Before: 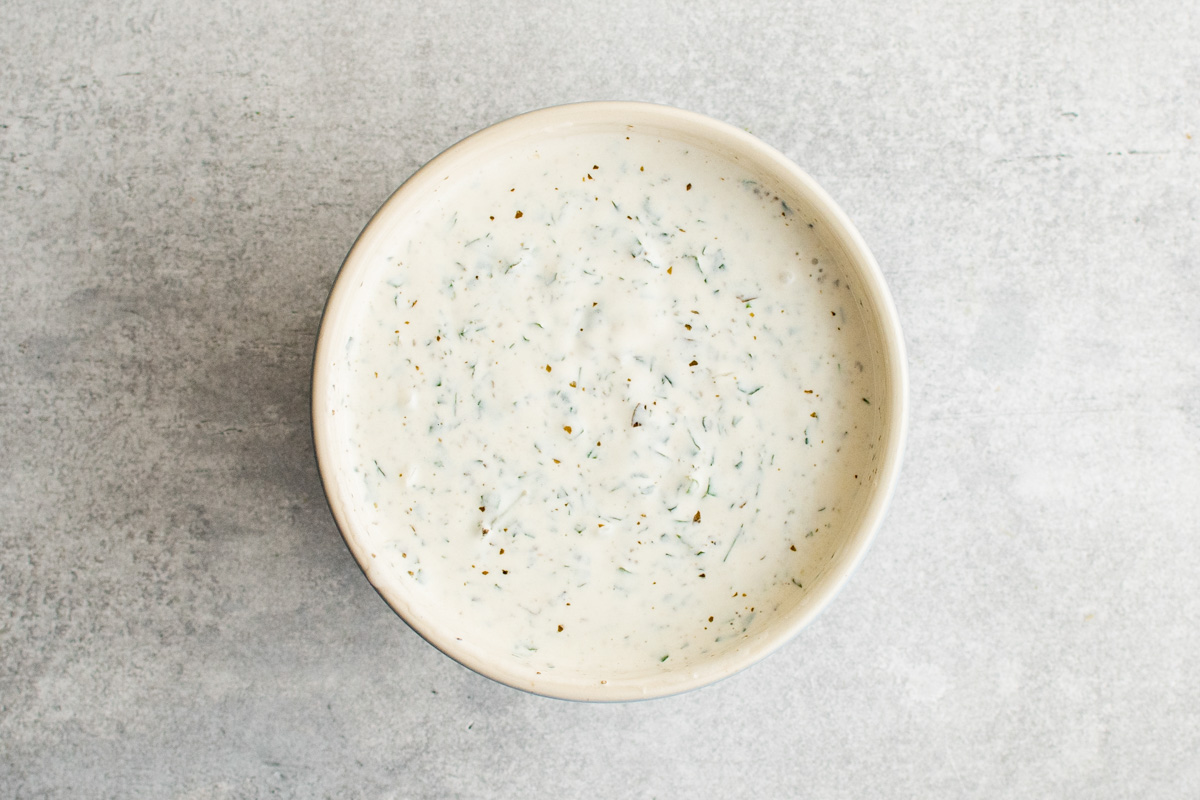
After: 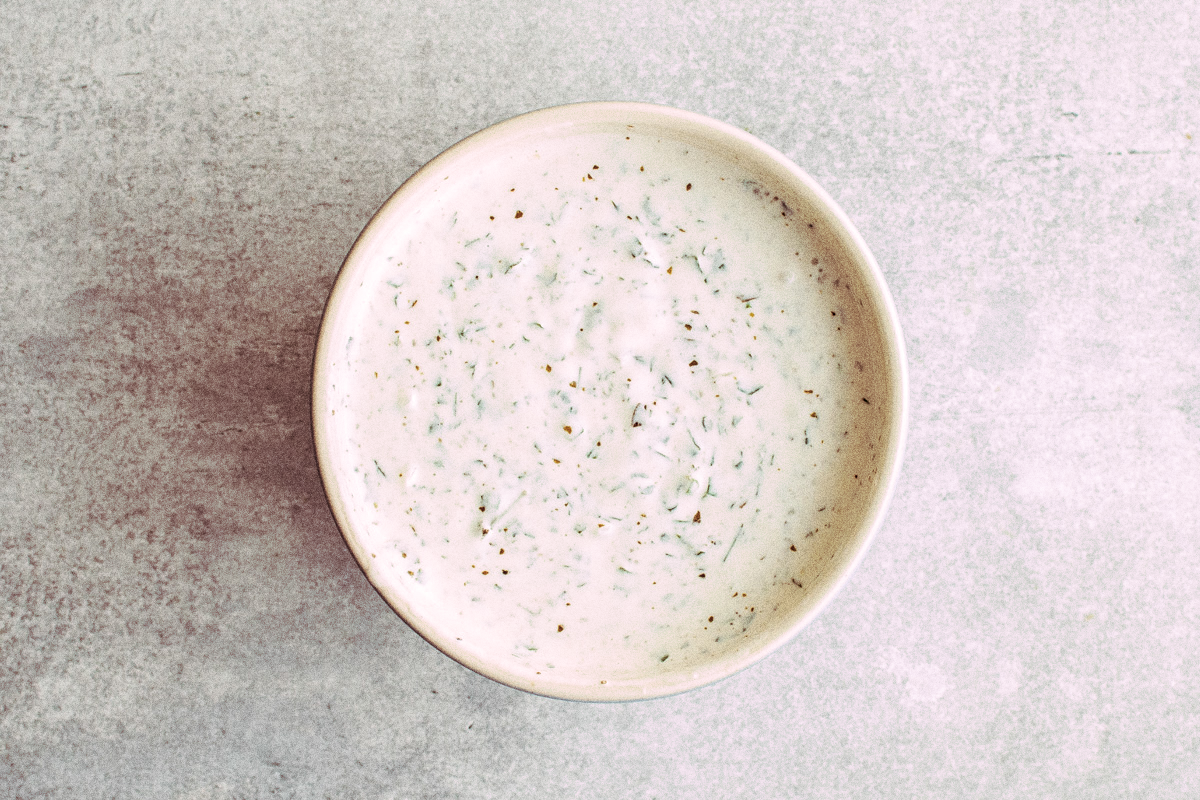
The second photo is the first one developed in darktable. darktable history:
grain: coarseness 0.09 ISO, strength 40%
split-toning: highlights › hue 298.8°, highlights › saturation 0.73, compress 41.76%
local contrast: detail 130%
